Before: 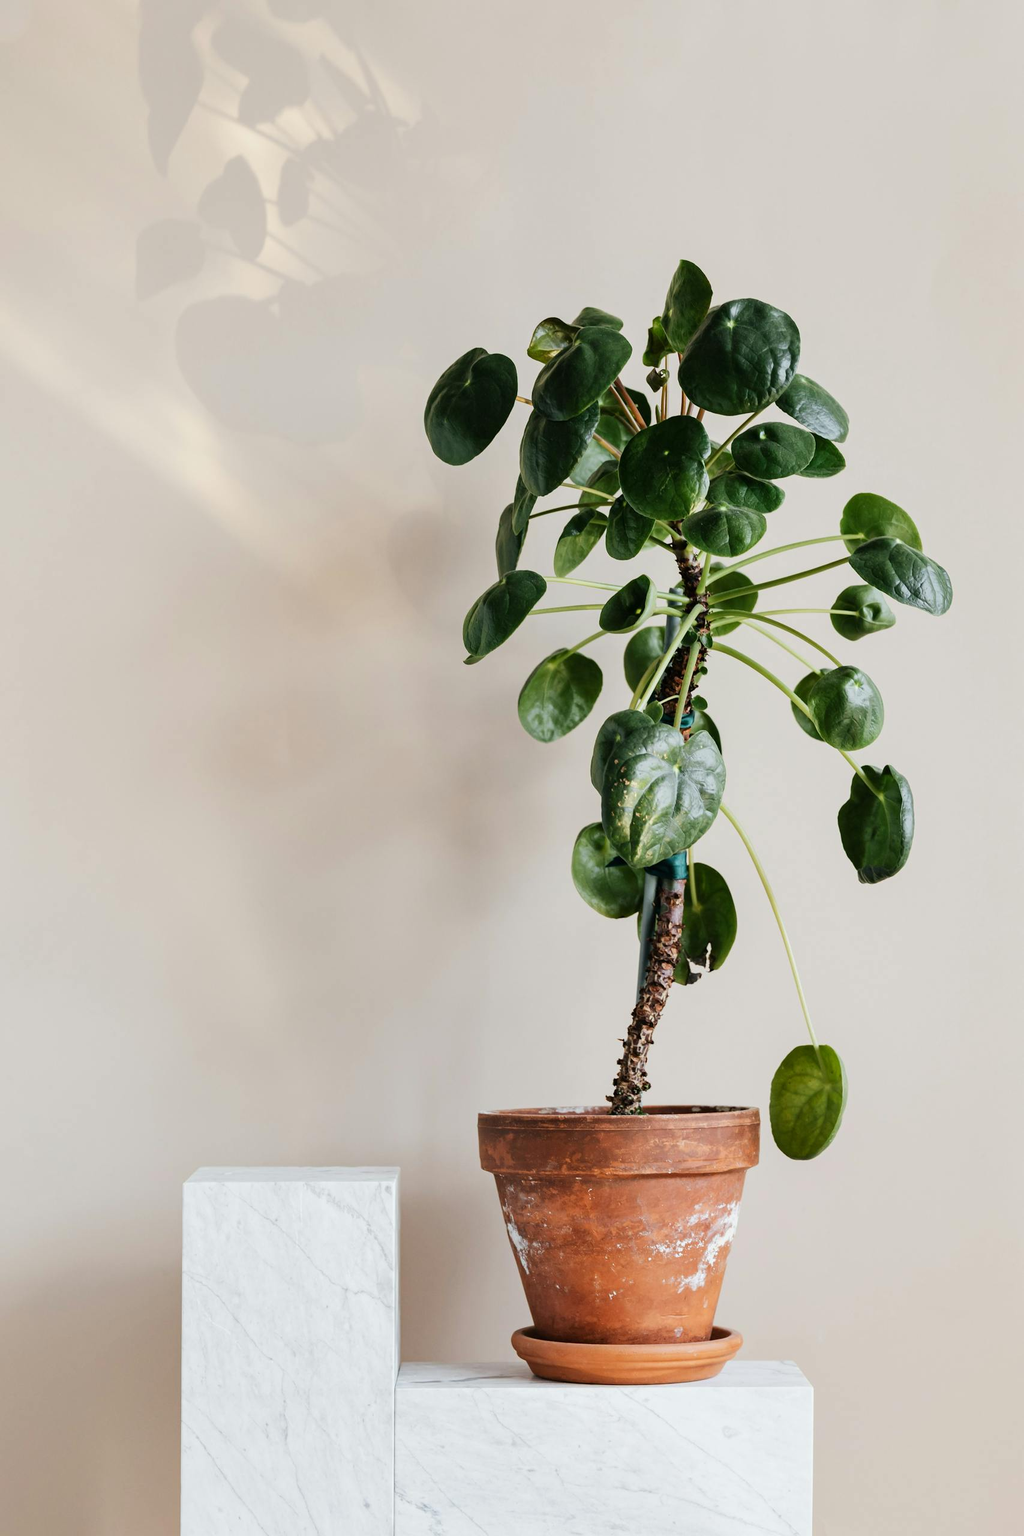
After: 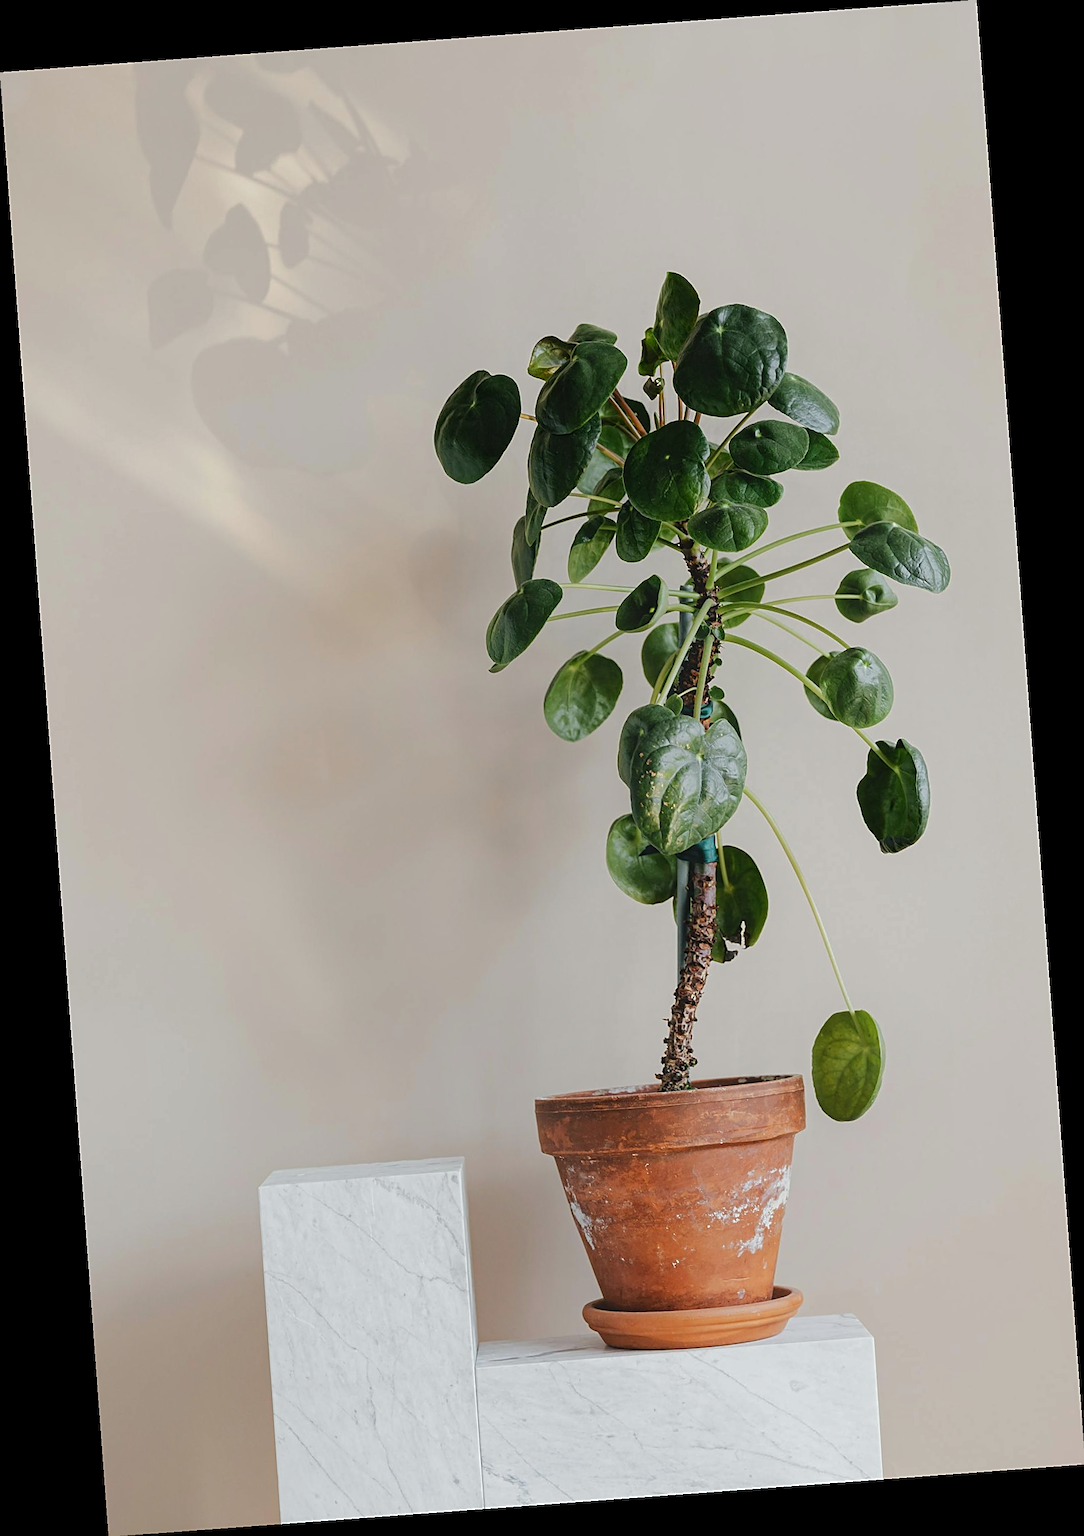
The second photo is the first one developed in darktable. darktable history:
rotate and perspective: rotation -4.25°, automatic cropping off
local contrast: highlights 100%, shadows 100%, detail 120%, midtone range 0.2
rgb curve: curves: ch0 [(0, 0) (0.175, 0.154) (0.785, 0.663) (1, 1)]
sharpen: on, module defaults
contrast equalizer: y [[0.439, 0.44, 0.442, 0.457, 0.493, 0.498], [0.5 ×6], [0.5 ×6], [0 ×6], [0 ×6]]
